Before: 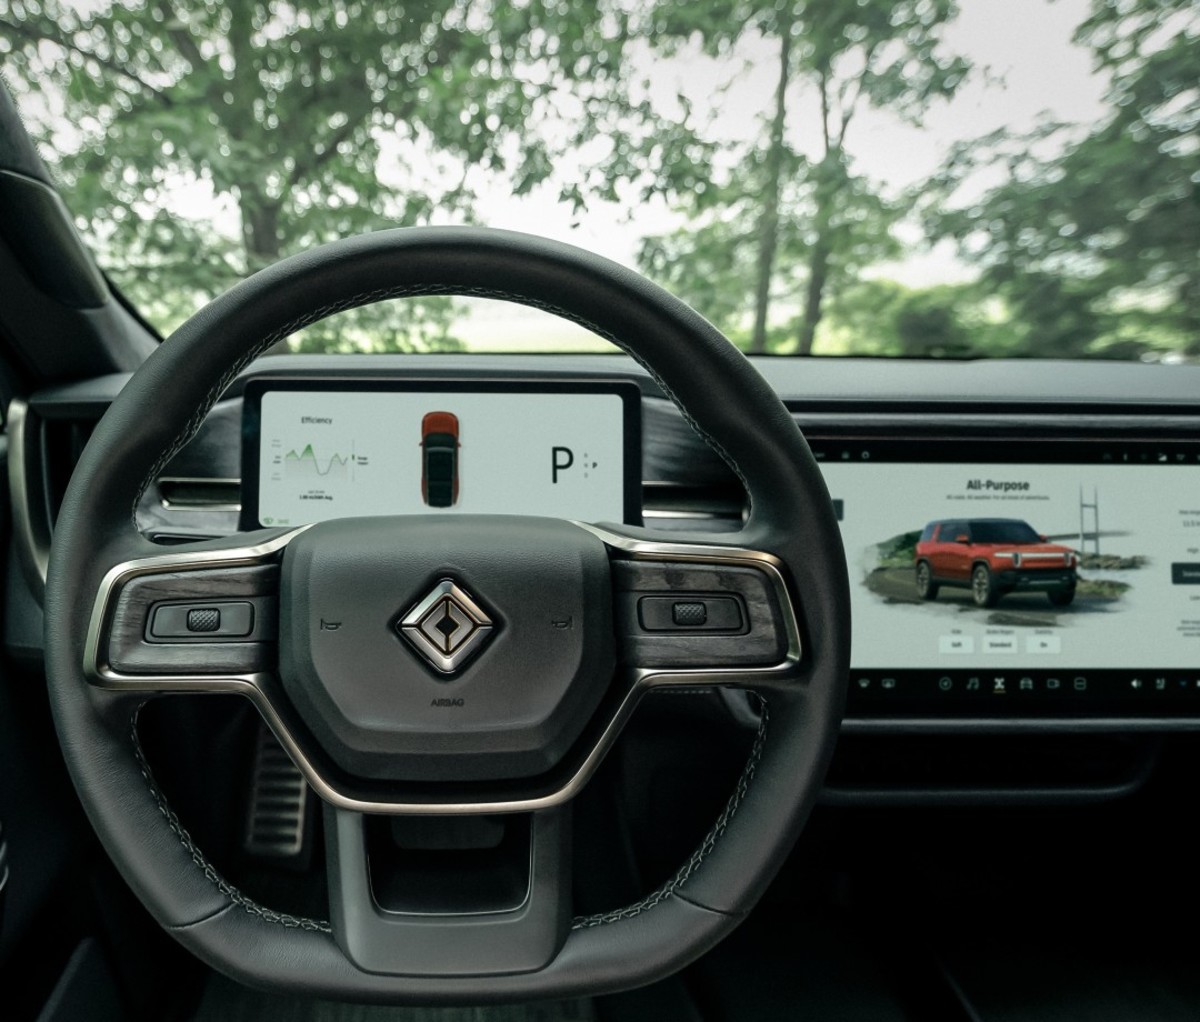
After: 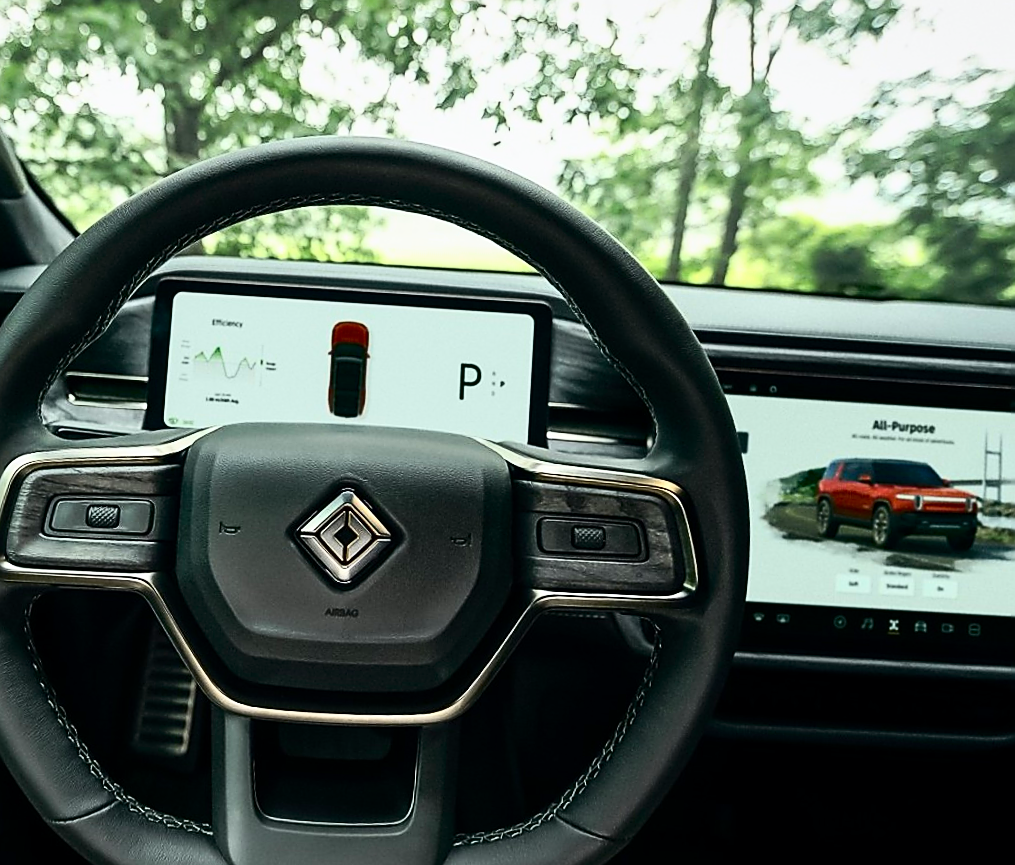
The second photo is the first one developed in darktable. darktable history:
sharpen: radius 1.4, amount 1.25, threshold 0.7
crop and rotate: angle -3.27°, left 5.211%, top 5.211%, right 4.607%, bottom 4.607%
tone curve: curves: ch0 [(0, 0) (0.187, 0.12) (0.384, 0.363) (0.577, 0.681) (0.735, 0.881) (0.864, 0.959) (1, 0.987)]; ch1 [(0, 0) (0.402, 0.36) (0.476, 0.466) (0.501, 0.501) (0.518, 0.514) (0.564, 0.614) (0.614, 0.664) (0.741, 0.829) (1, 1)]; ch2 [(0, 0) (0.429, 0.387) (0.483, 0.481) (0.503, 0.501) (0.522, 0.533) (0.564, 0.605) (0.615, 0.697) (0.702, 0.774) (1, 0.895)], color space Lab, independent channels
